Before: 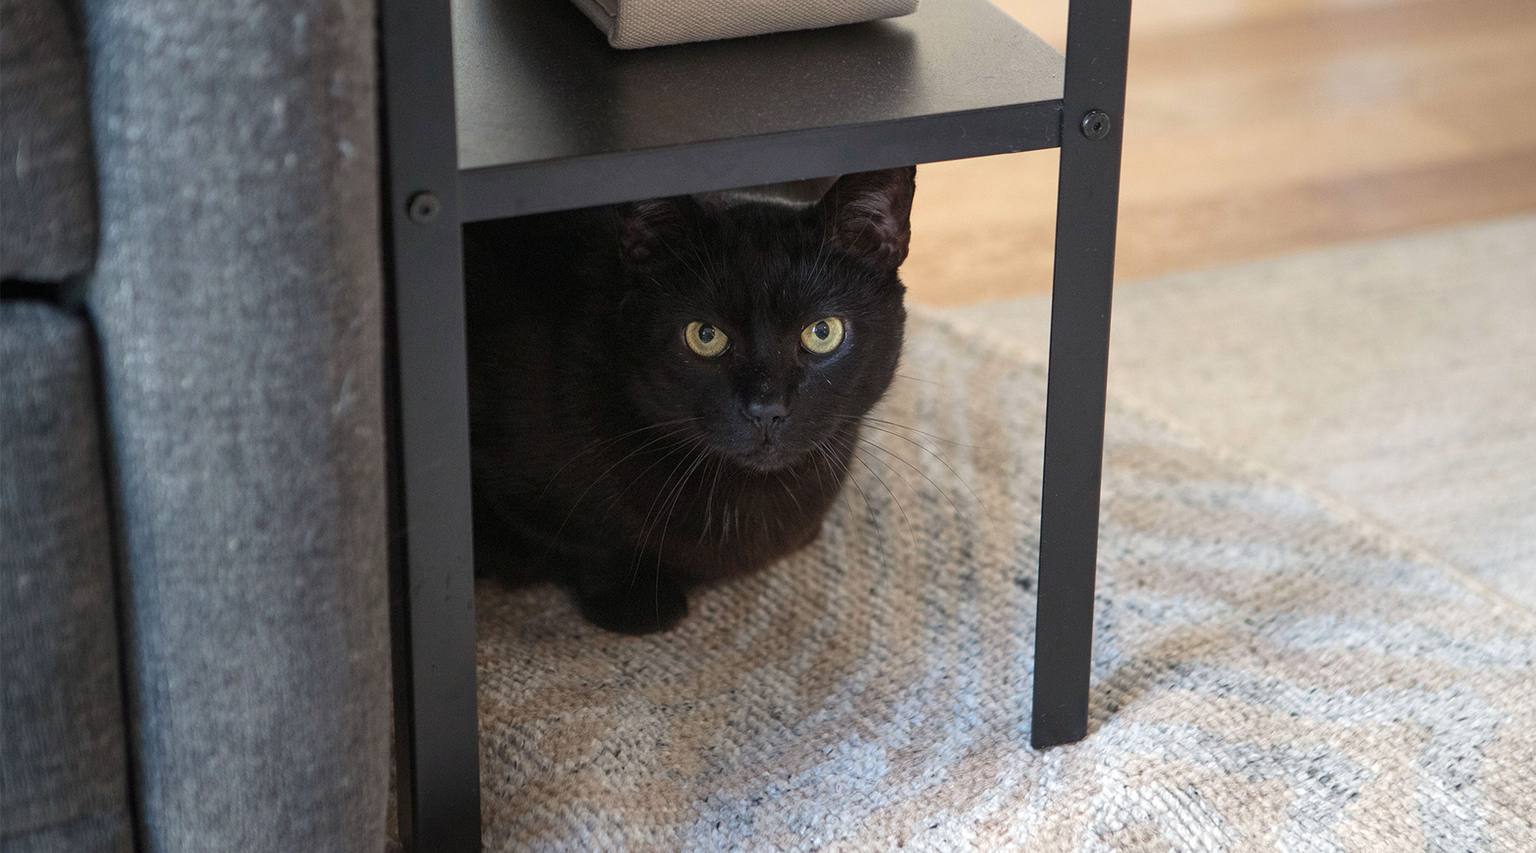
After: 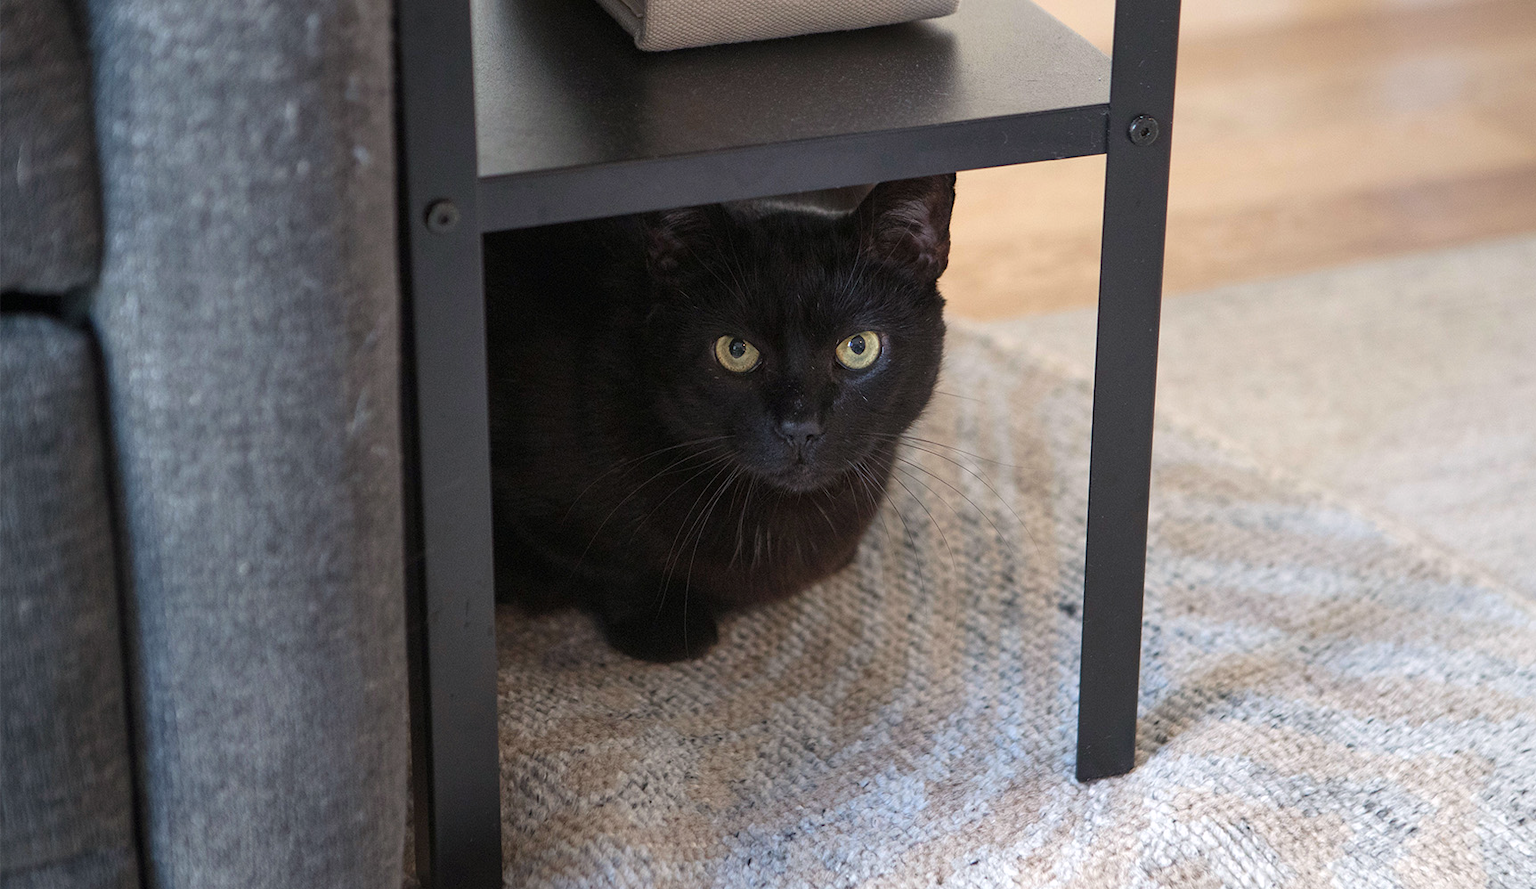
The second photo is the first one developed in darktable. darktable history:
white balance: red 1.004, blue 1.024
contrast brightness saturation: saturation -0.04
crop: right 4.126%, bottom 0.031%
